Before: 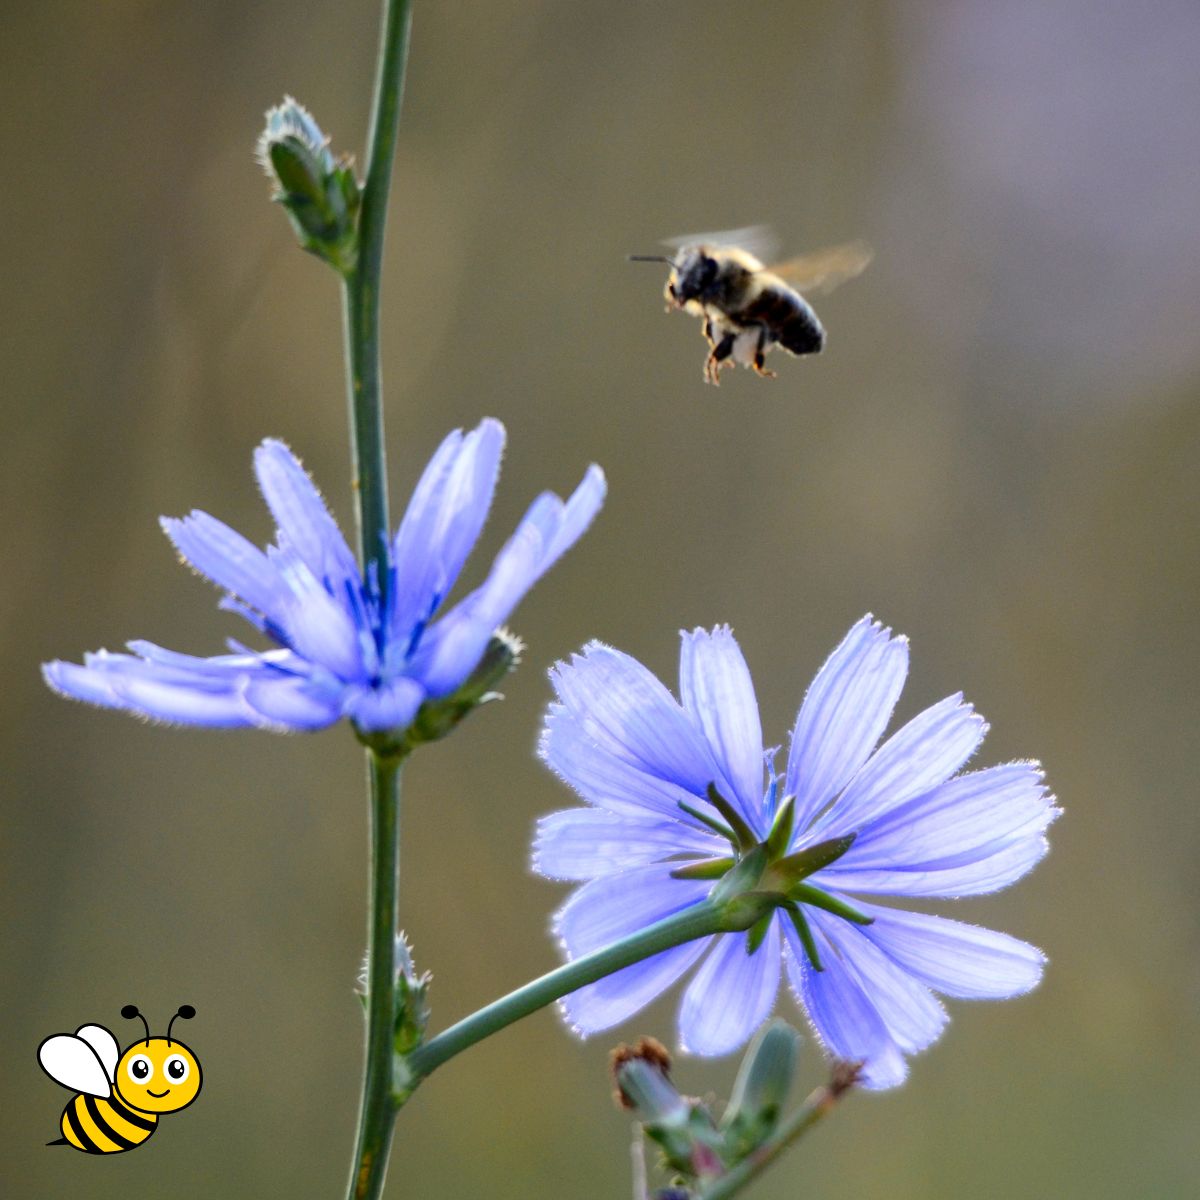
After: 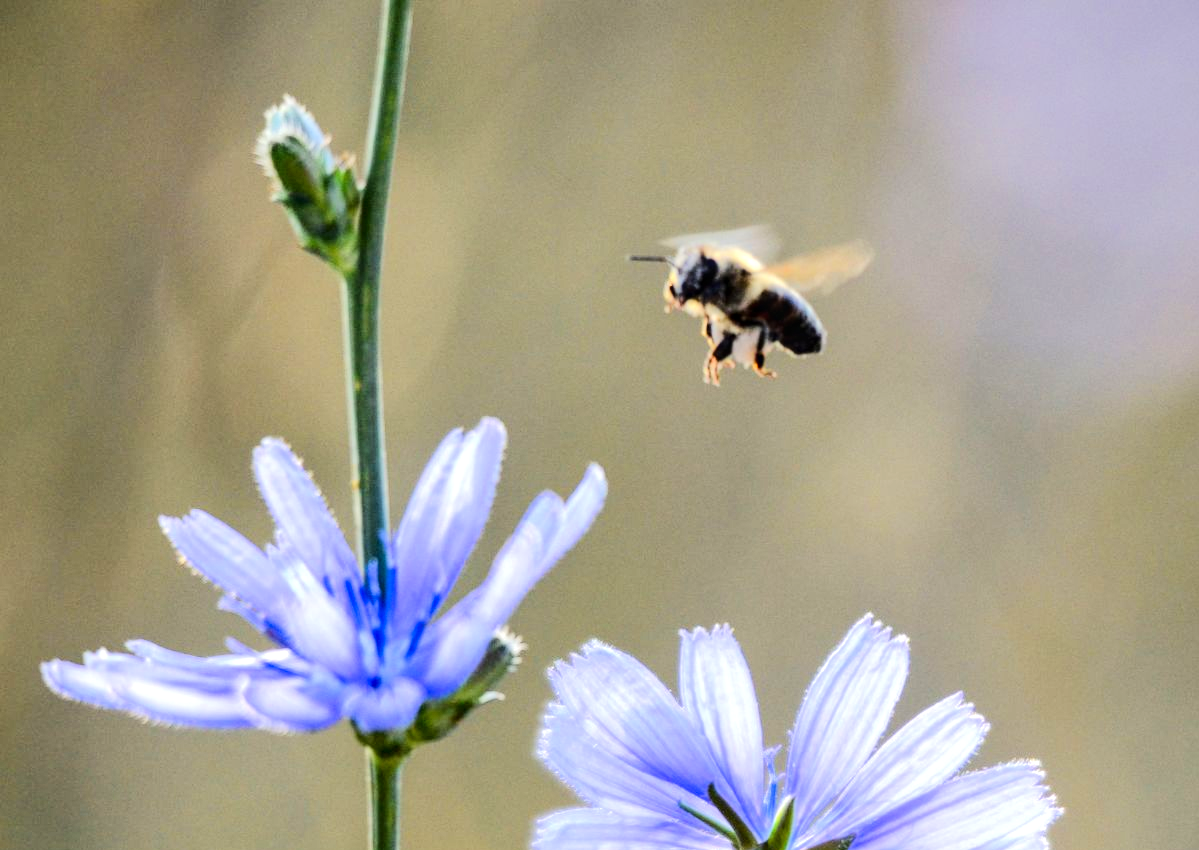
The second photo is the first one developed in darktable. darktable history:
tone equalizer: -7 EV 0.145 EV, -6 EV 0.57 EV, -5 EV 1.12 EV, -4 EV 1.31 EV, -3 EV 1.16 EV, -2 EV 0.6 EV, -1 EV 0.16 EV, edges refinement/feathering 500, mask exposure compensation -1.57 EV, preserve details no
local contrast: detail 130%
crop: bottom 29.099%
